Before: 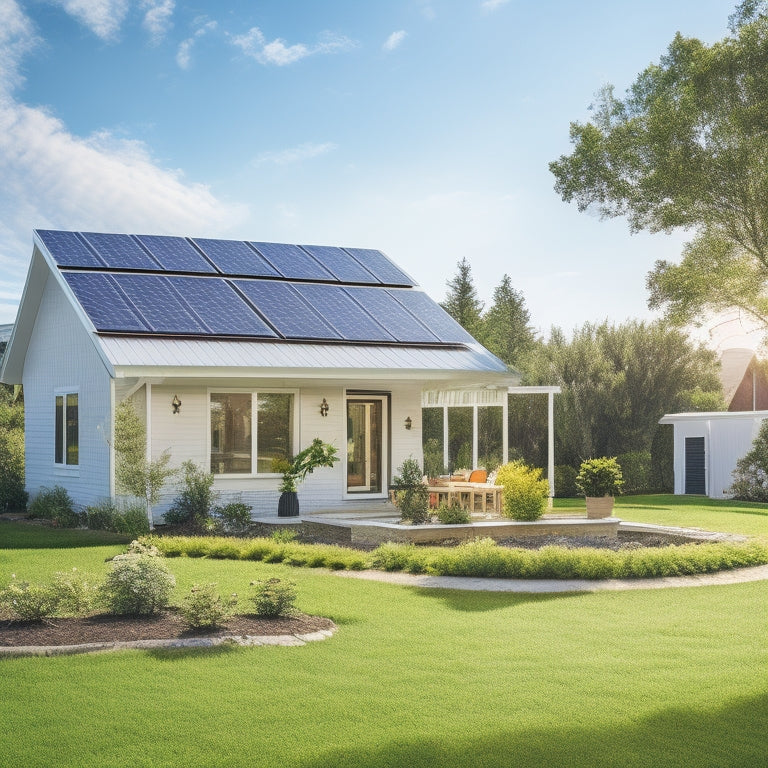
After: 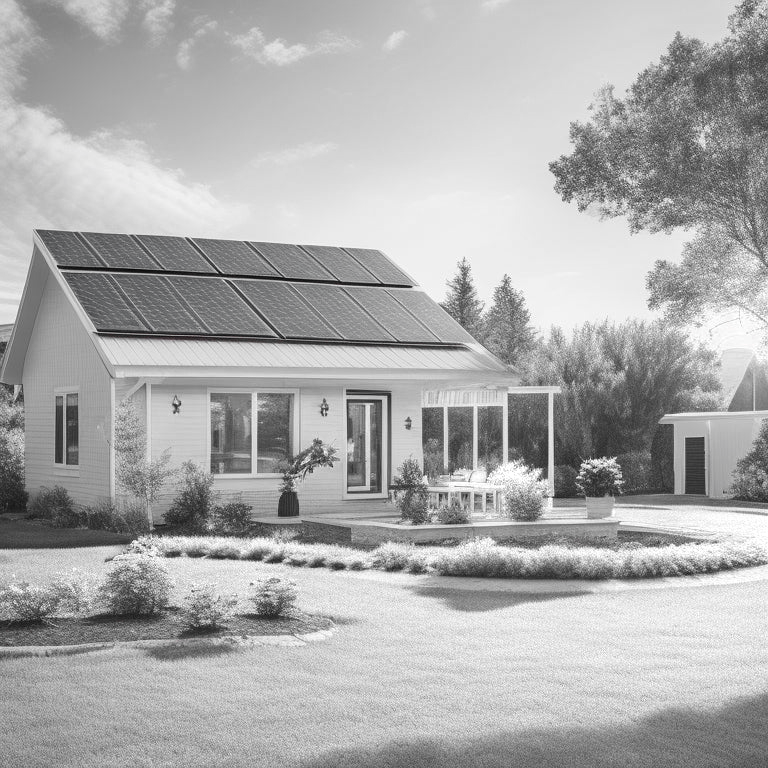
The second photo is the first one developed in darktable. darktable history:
color balance rgb: perceptual saturation grading › global saturation 20%, perceptual saturation grading › highlights -49.915%, perceptual saturation grading › shadows 25.186%
color zones: curves: ch0 [(0, 0.6) (0.129, 0.585) (0.193, 0.596) (0.429, 0.5) (0.571, 0.5) (0.714, 0.5) (0.857, 0.5) (1, 0.6)]; ch1 [(0, 0.453) (0.112, 0.245) (0.213, 0.252) (0.429, 0.233) (0.571, 0.231) (0.683, 0.242) (0.857, 0.296) (1, 0.453)], mix 100.45%
